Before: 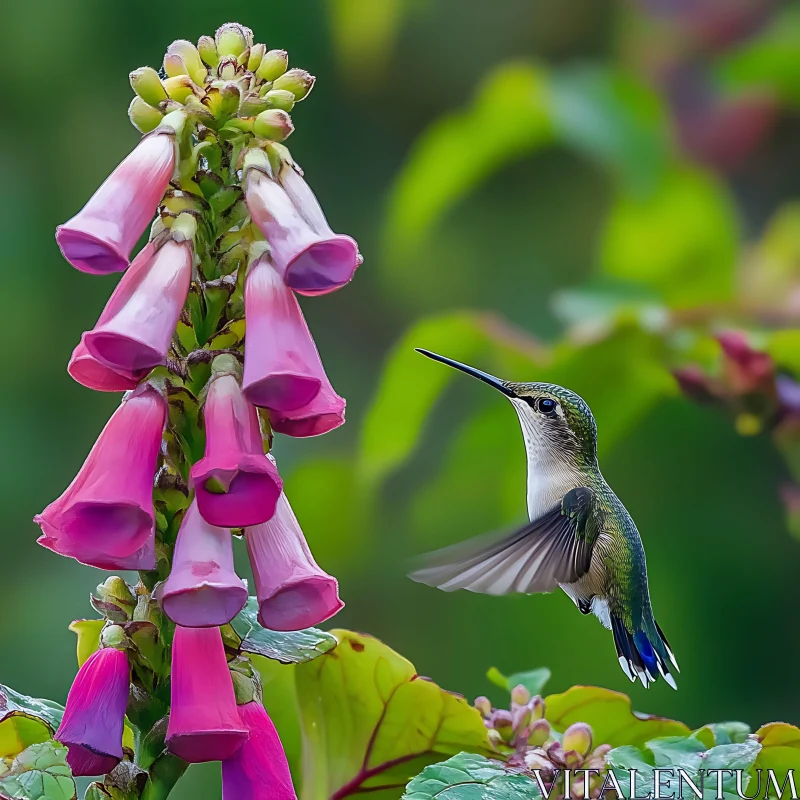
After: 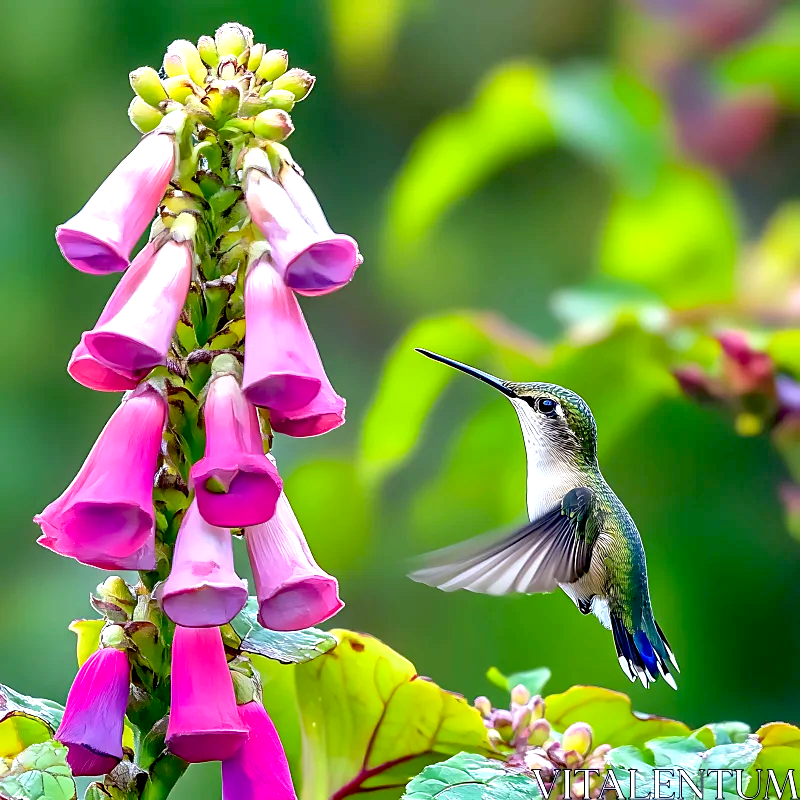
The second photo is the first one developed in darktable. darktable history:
exposure: black level correction 0.011, exposure 1.085 EV, compensate highlight preservation false
